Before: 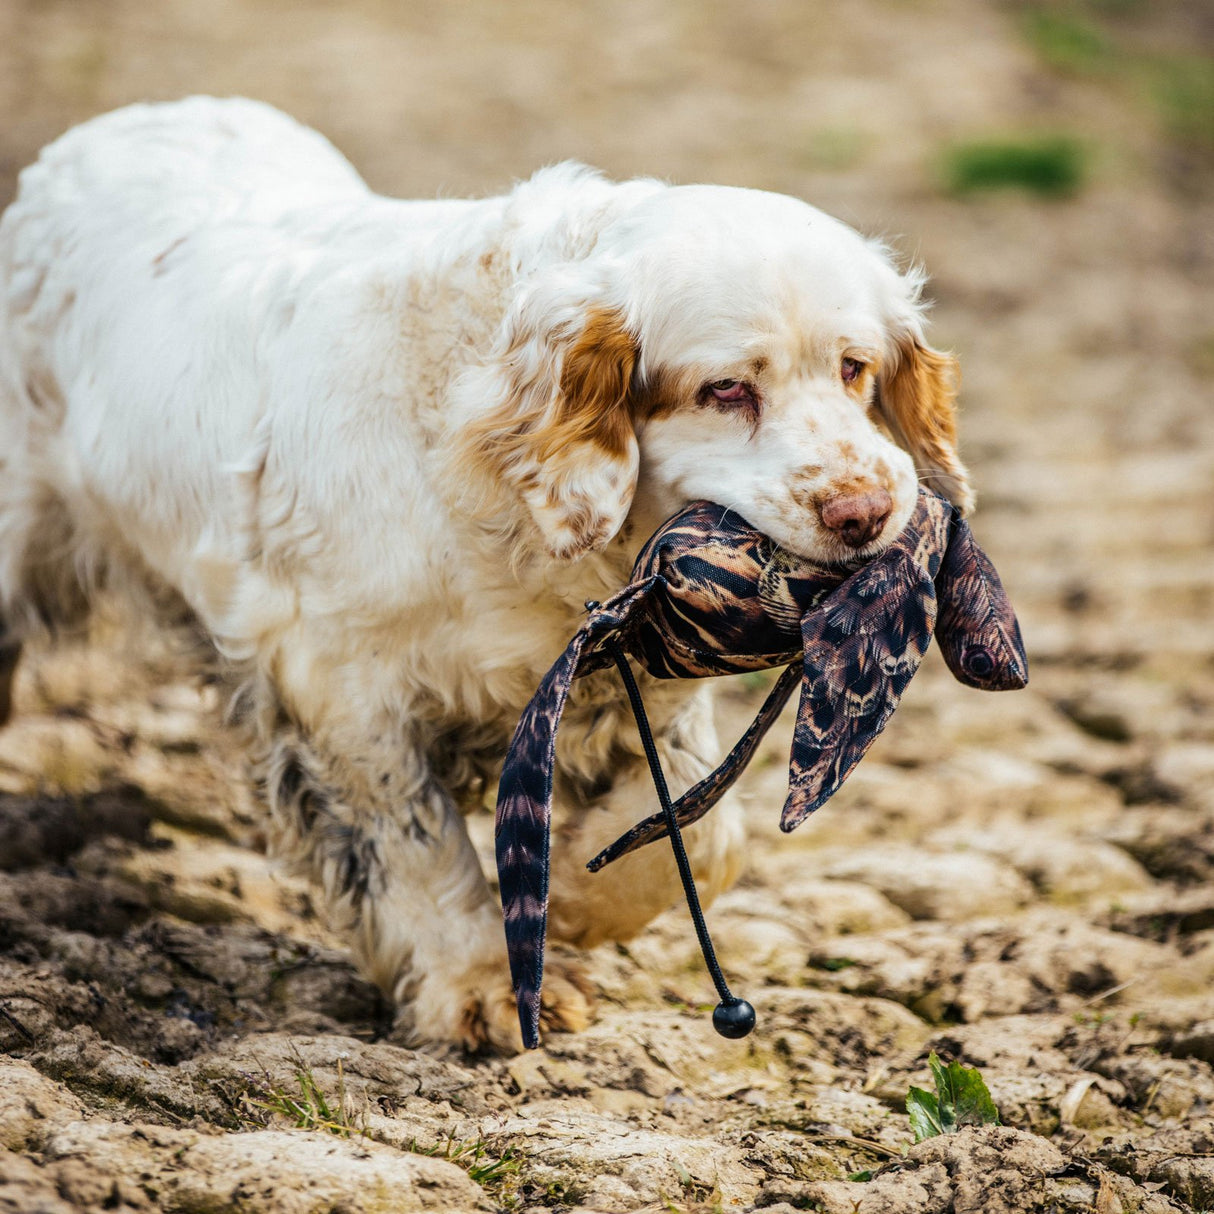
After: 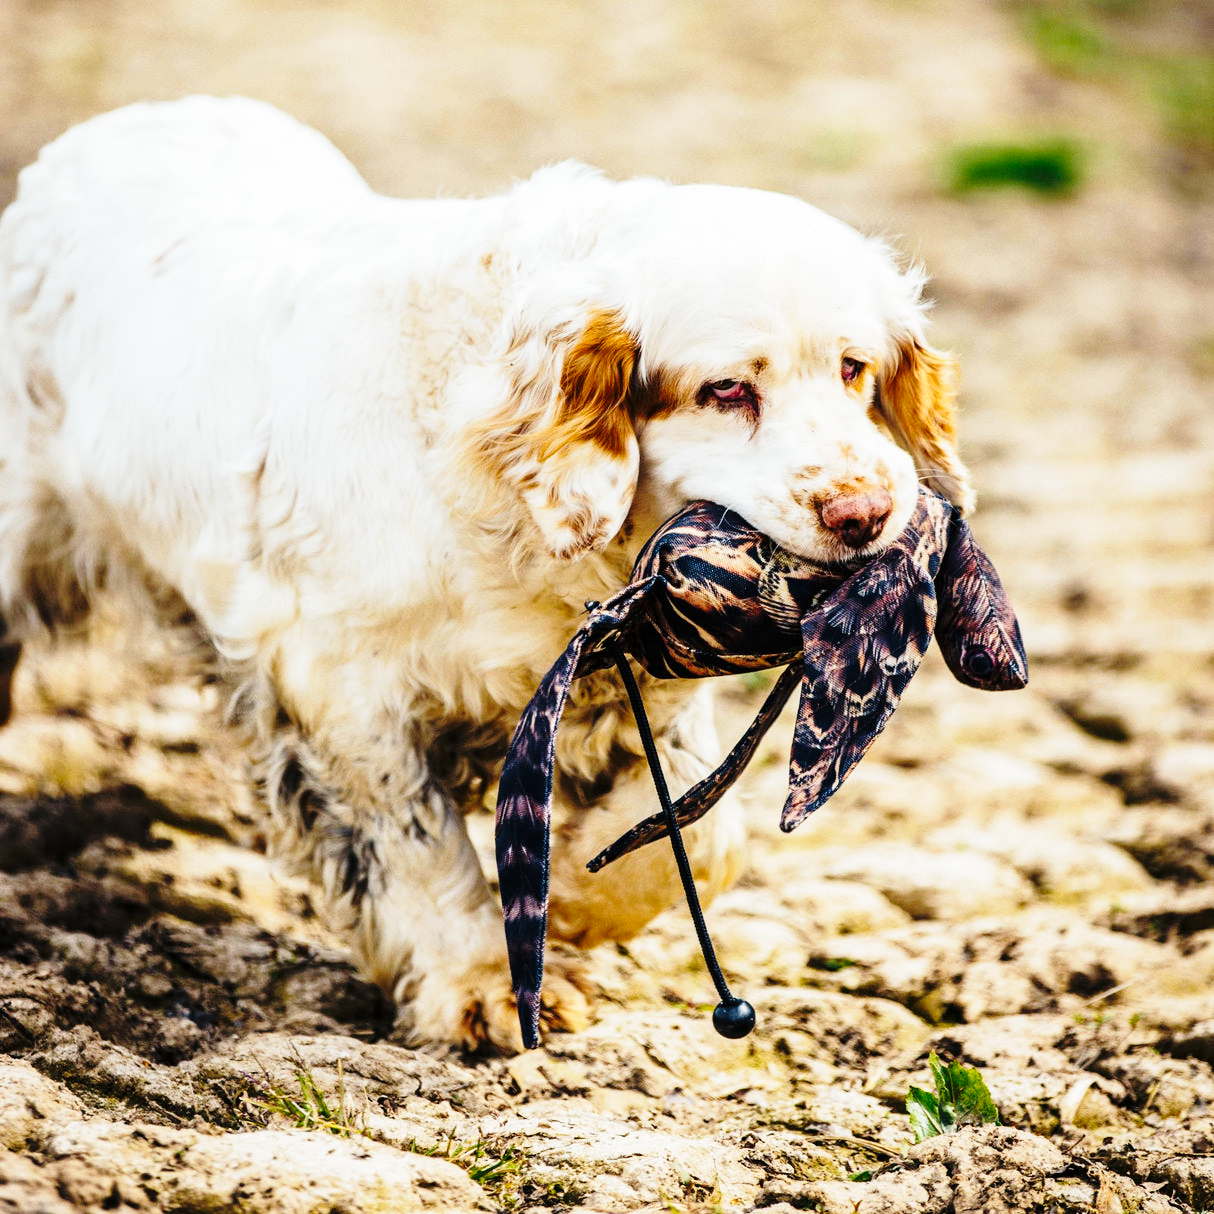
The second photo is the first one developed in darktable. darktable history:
base curve: curves: ch0 [(0, 0) (0.04, 0.03) (0.133, 0.232) (0.448, 0.748) (0.843, 0.968) (1, 1)], preserve colors none
white balance: red 1, blue 1
